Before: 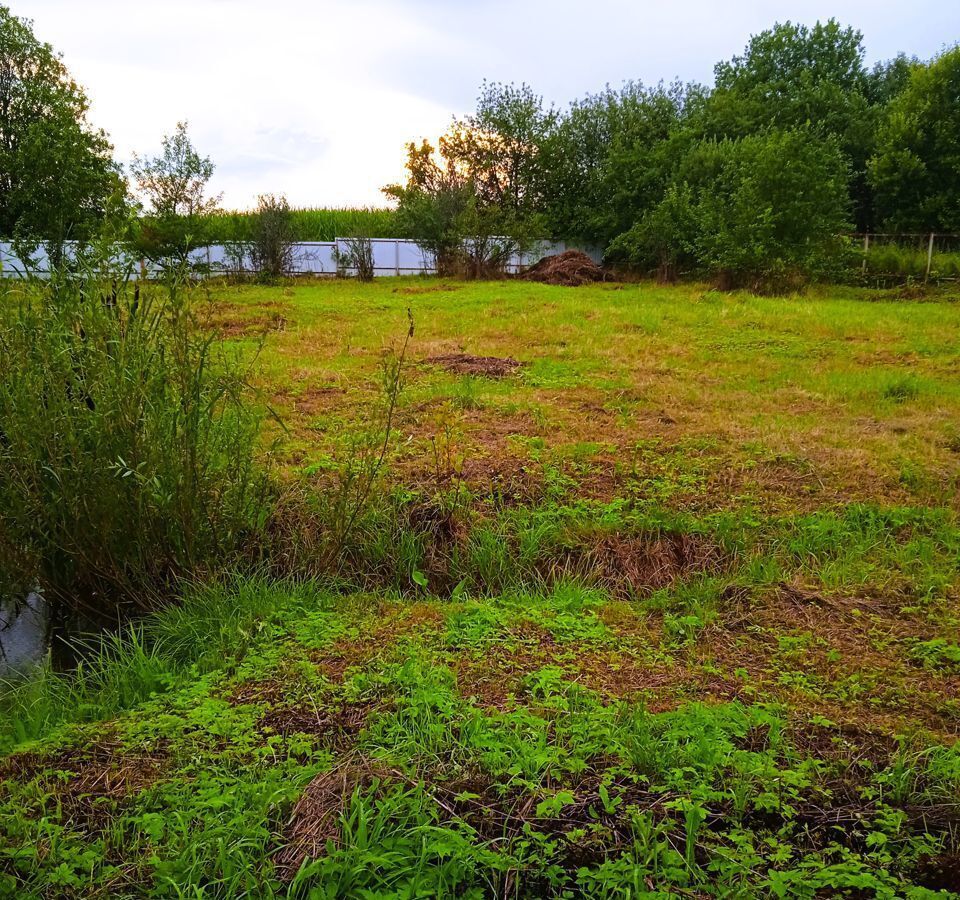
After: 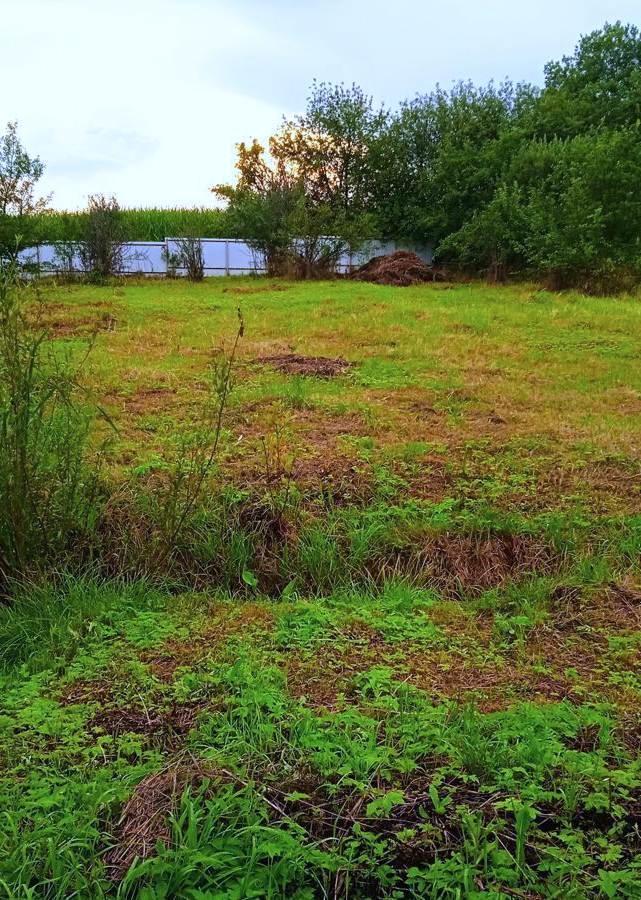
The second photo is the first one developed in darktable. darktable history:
crop and rotate: left 17.732%, right 15.423%
color calibration: x 0.37, y 0.382, temperature 4313.32 K
